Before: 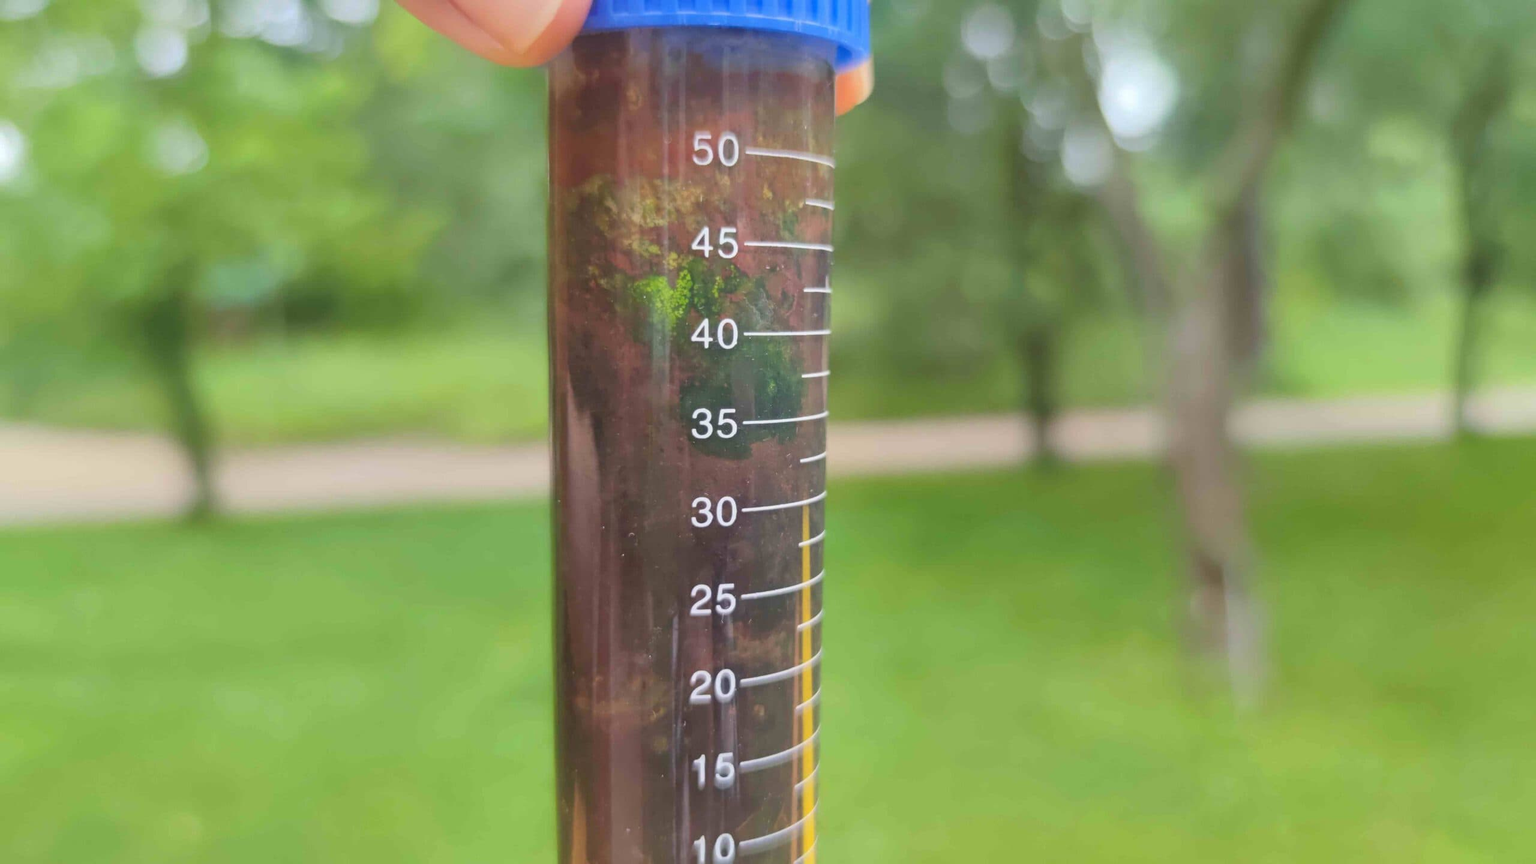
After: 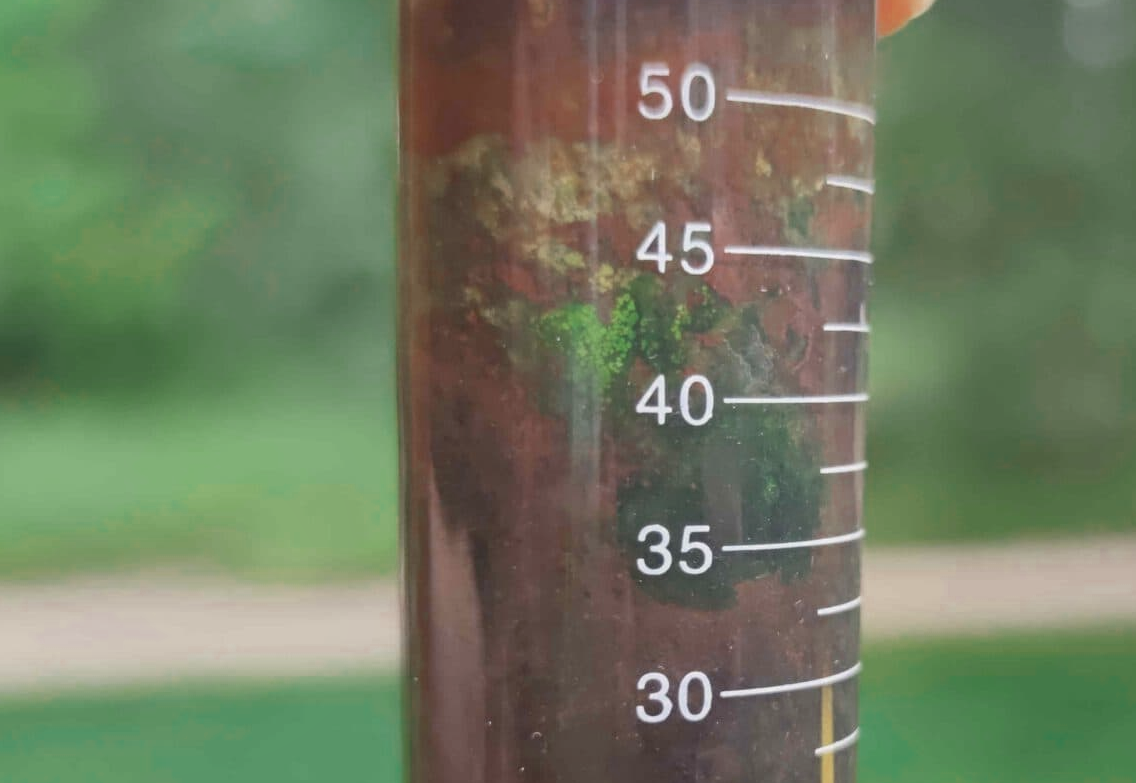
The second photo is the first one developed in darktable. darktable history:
crop: left 20.16%, top 10.881%, right 35.445%, bottom 34.285%
tone equalizer: on, module defaults
color zones: curves: ch0 [(0, 0.5) (0.125, 0.4) (0.25, 0.5) (0.375, 0.4) (0.5, 0.4) (0.625, 0.35) (0.75, 0.35) (0.875, 0.5)]; ch1 [(0, 0.35) (0.125, 0.45) (0.25, 0.35) (0.375, 0.35) (0.5, 0.35) (0.625, 0.35) (0.75, 0.45) (0.875, 0.35)]; ch2 [(0, 0.6) (0.125, 0.5) (0.25, 0.5) (0.375, 0.6) (0.5, 0.6) (0.625, 0.5) (0.75, 0.5) (0.875, 0.5)]
